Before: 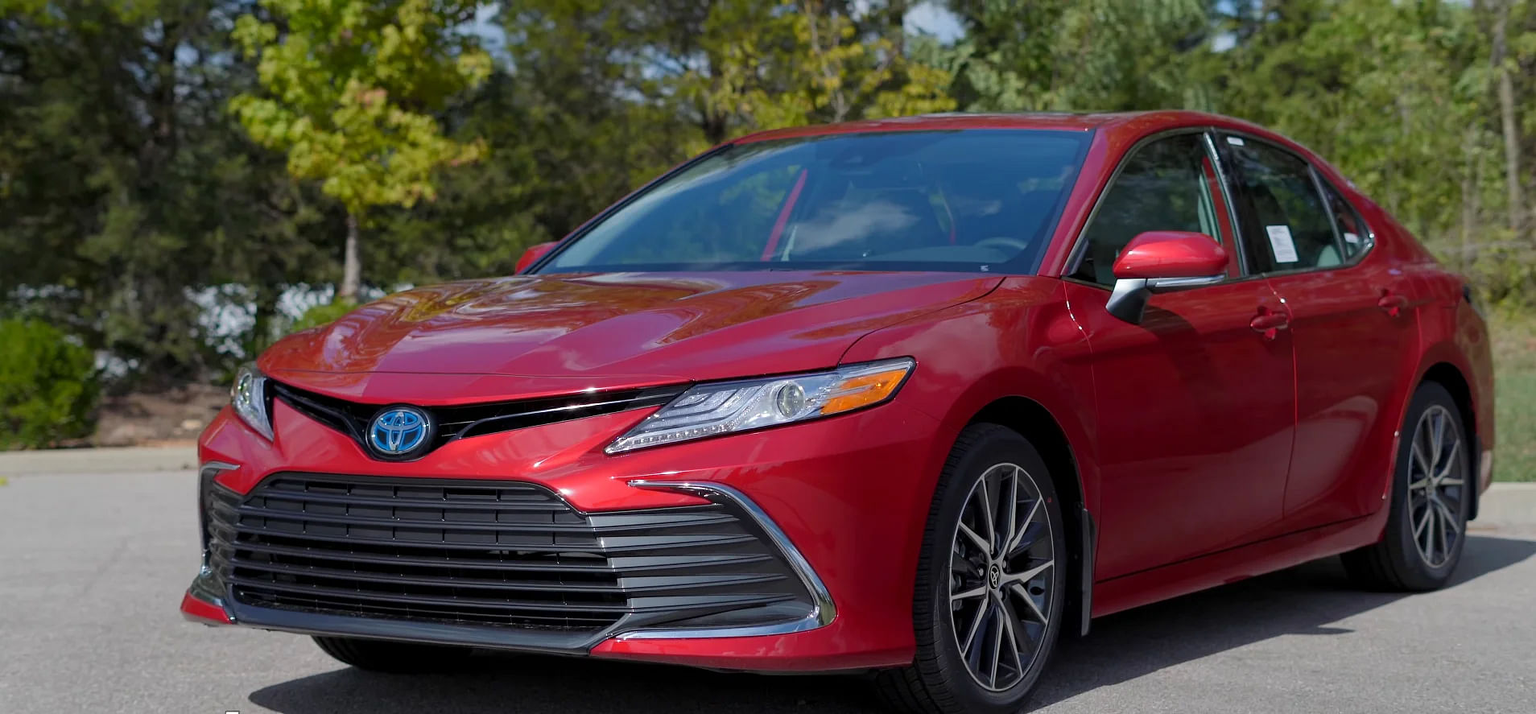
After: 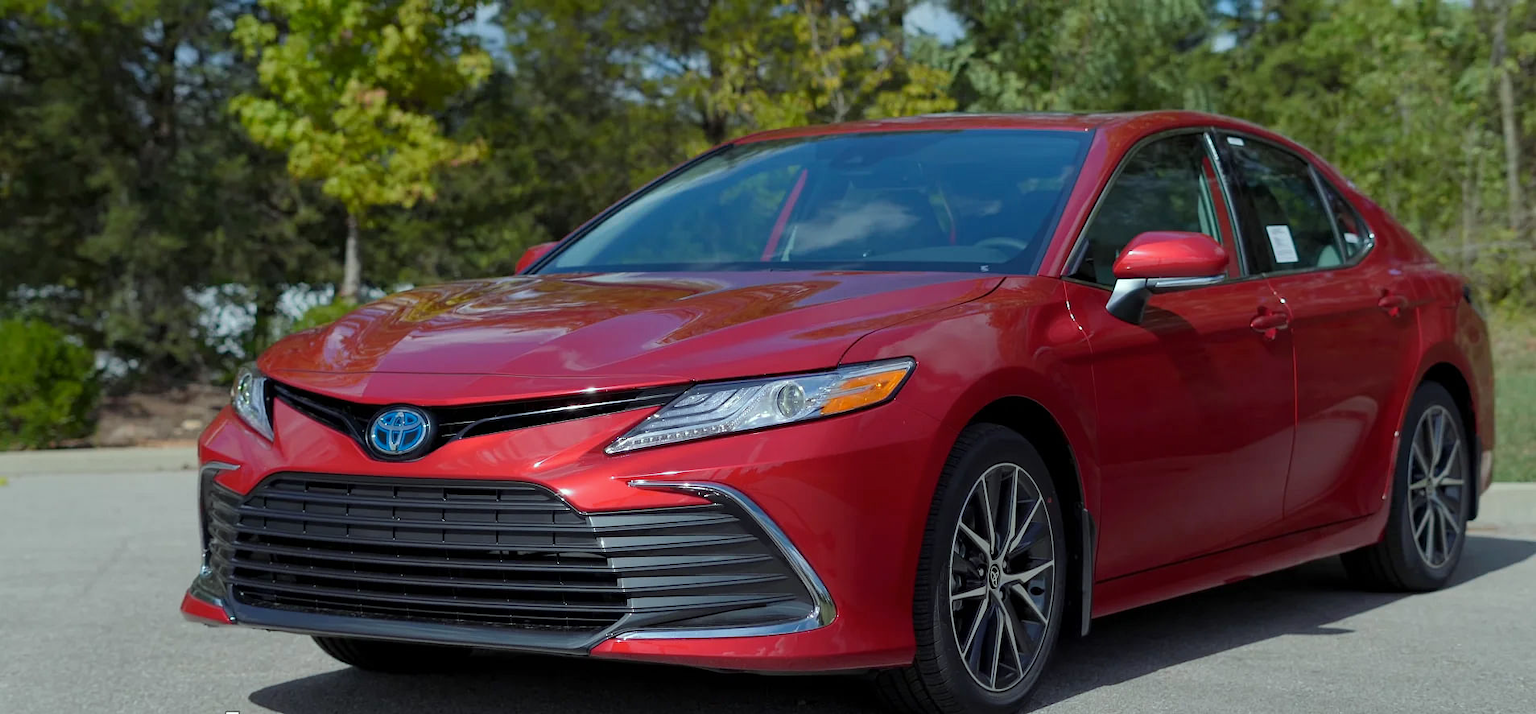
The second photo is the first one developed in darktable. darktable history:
color correction: highlights a* -6.96, highlights b* 0.643
